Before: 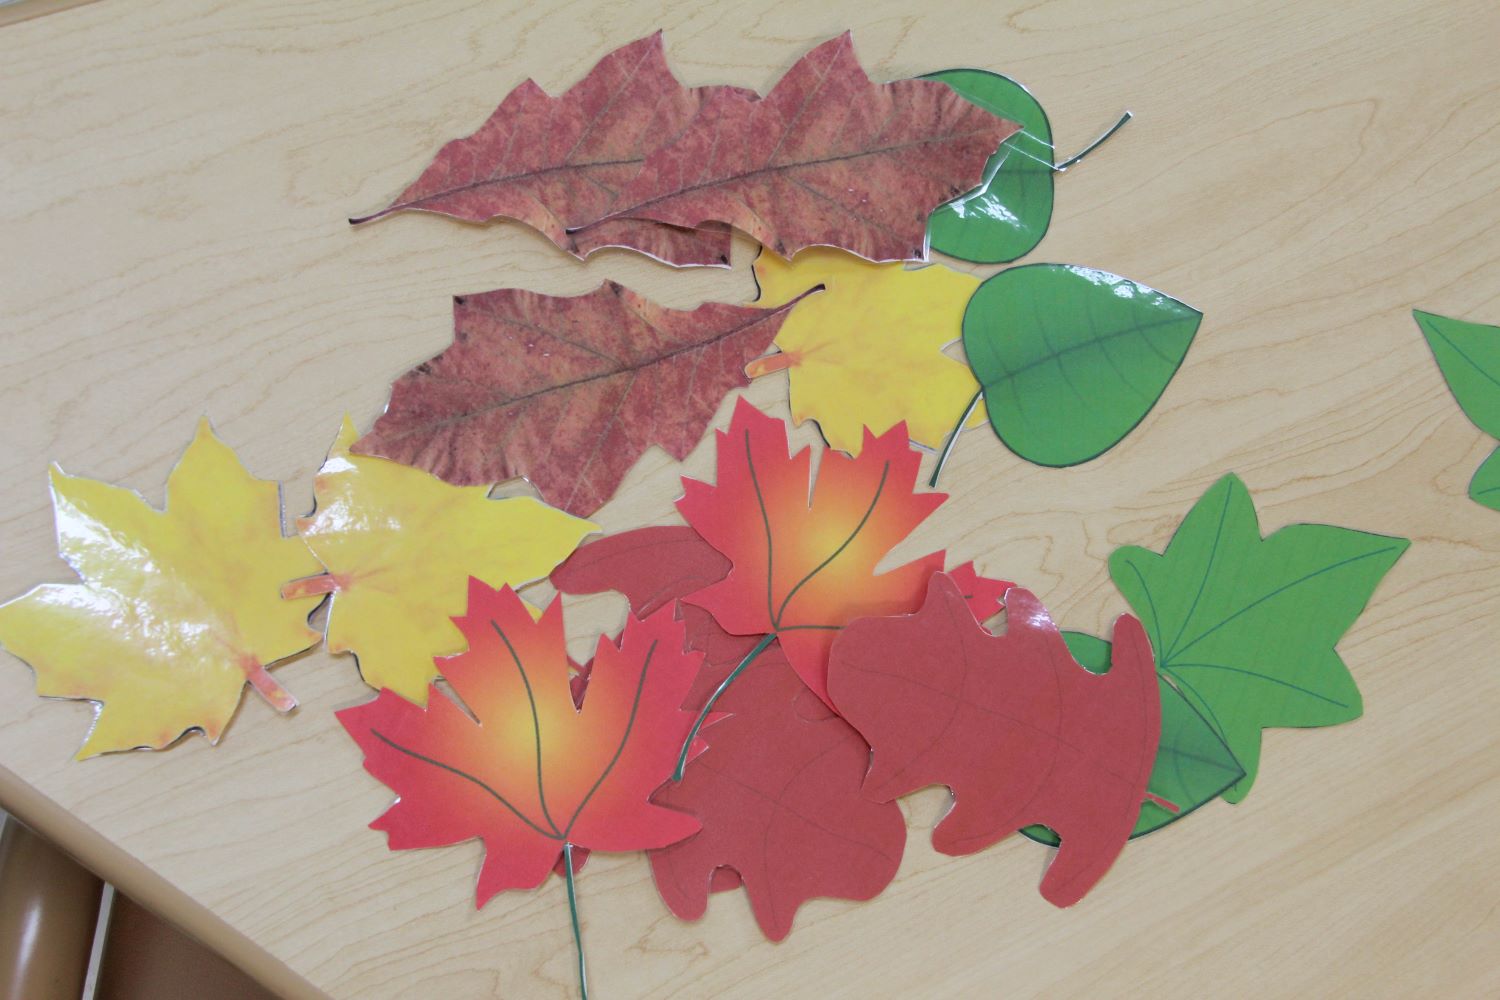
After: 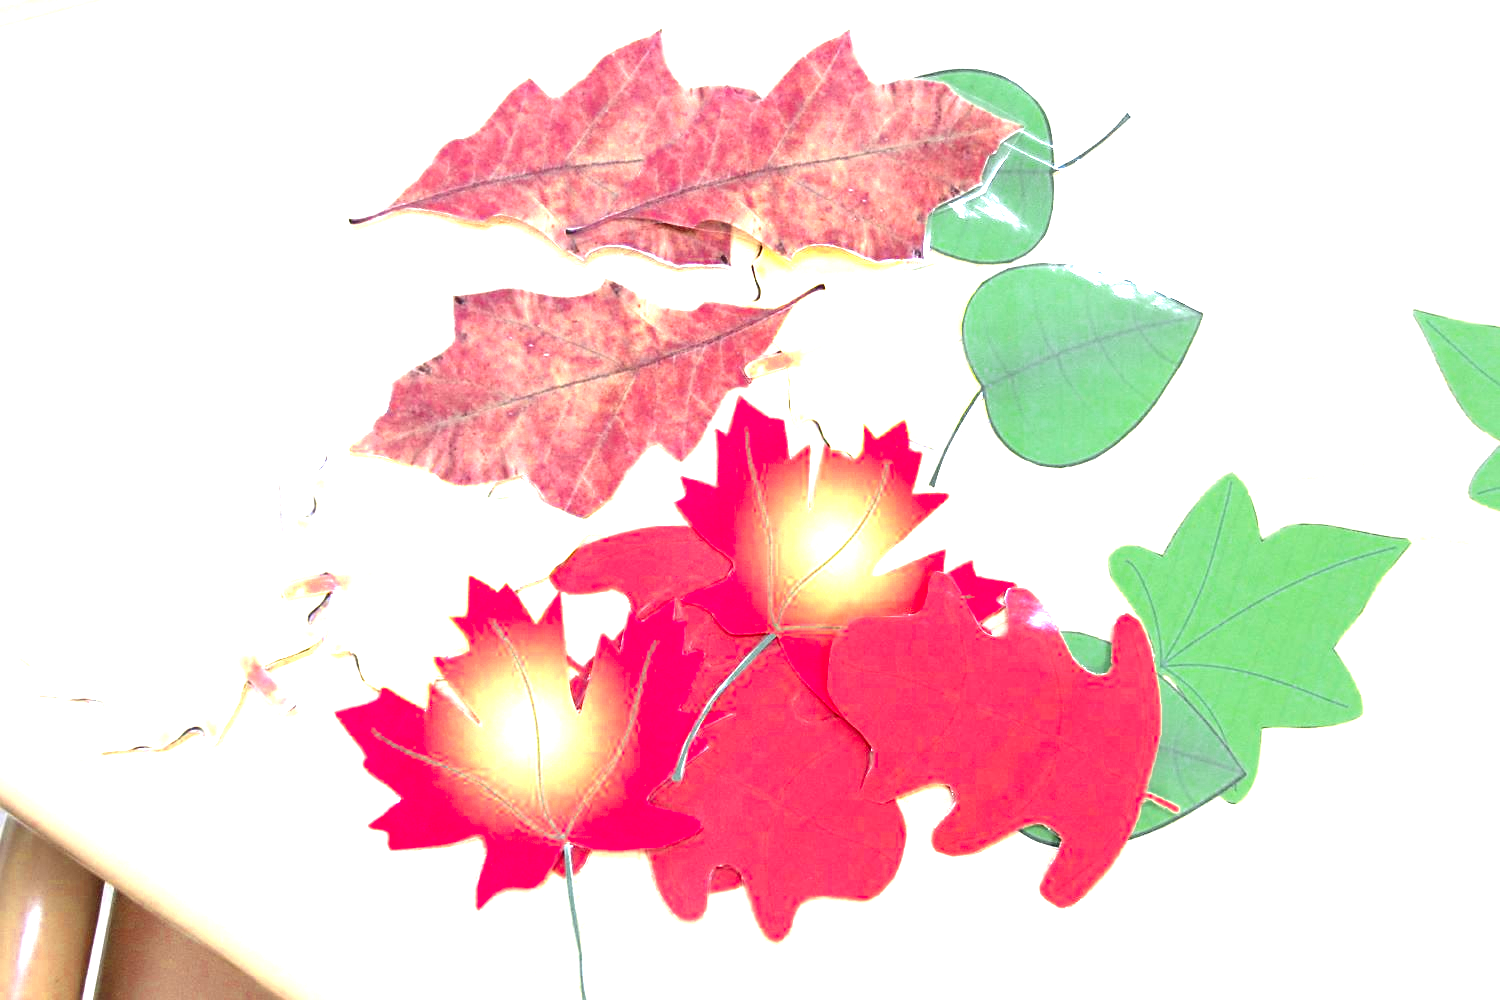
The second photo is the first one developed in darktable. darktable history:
exposure: black level correction 0, exposure 2.138 EV, compensate exposure bias true, compensate highlight preservation false
sharpen: radius 1.864, amount 0.398, threshold 1.271
color zones: curves: ch0 [(0.004, 0.305) (0.261, 0.623) (0.389, 0.399) (0.708, 0.571) (0.947, 0.34)]; ch1 [(0.025, 0.645) (0.229, 0.584) (0.326, 0.551) (0.484, 0.262) (0.757, 0.643)]
